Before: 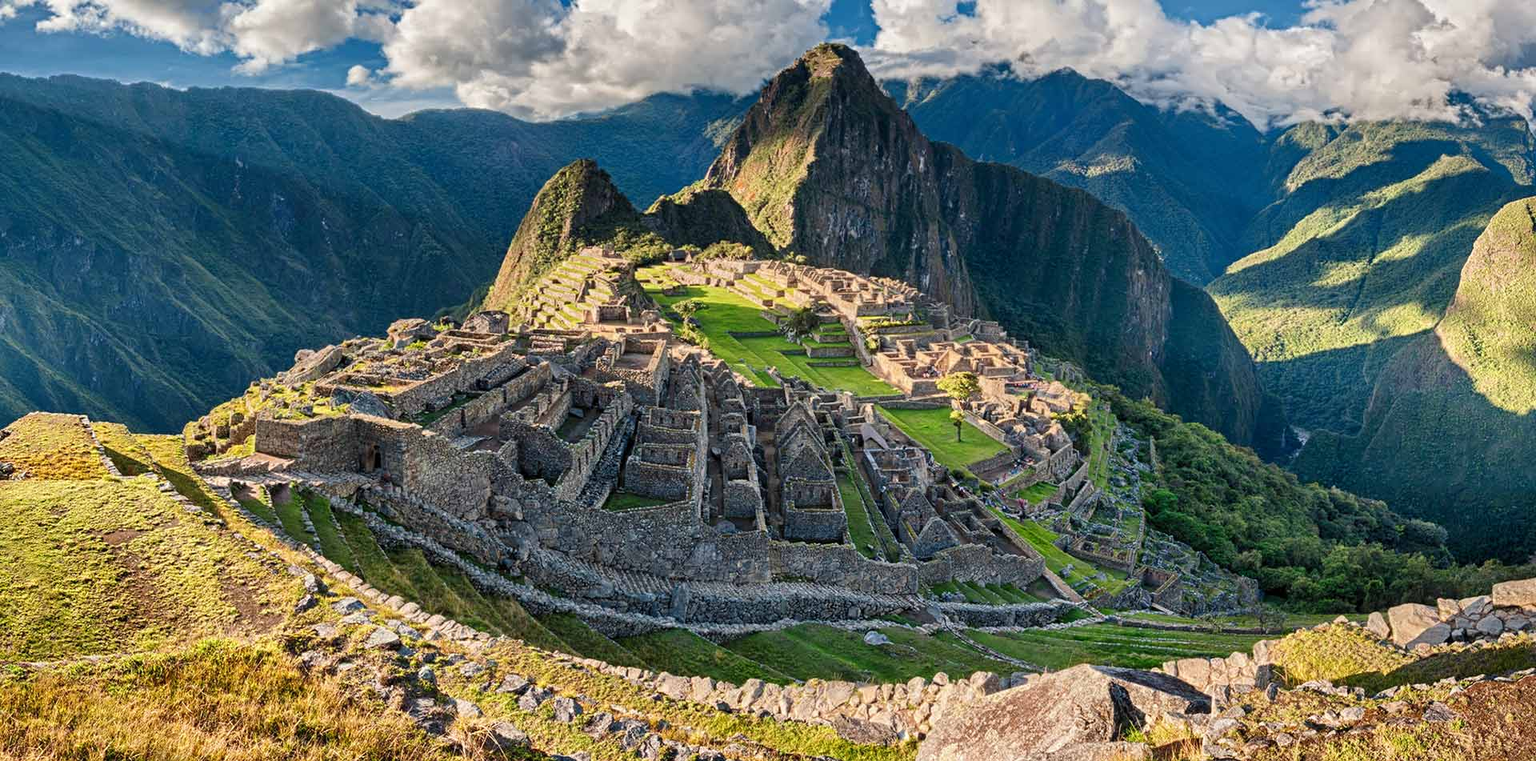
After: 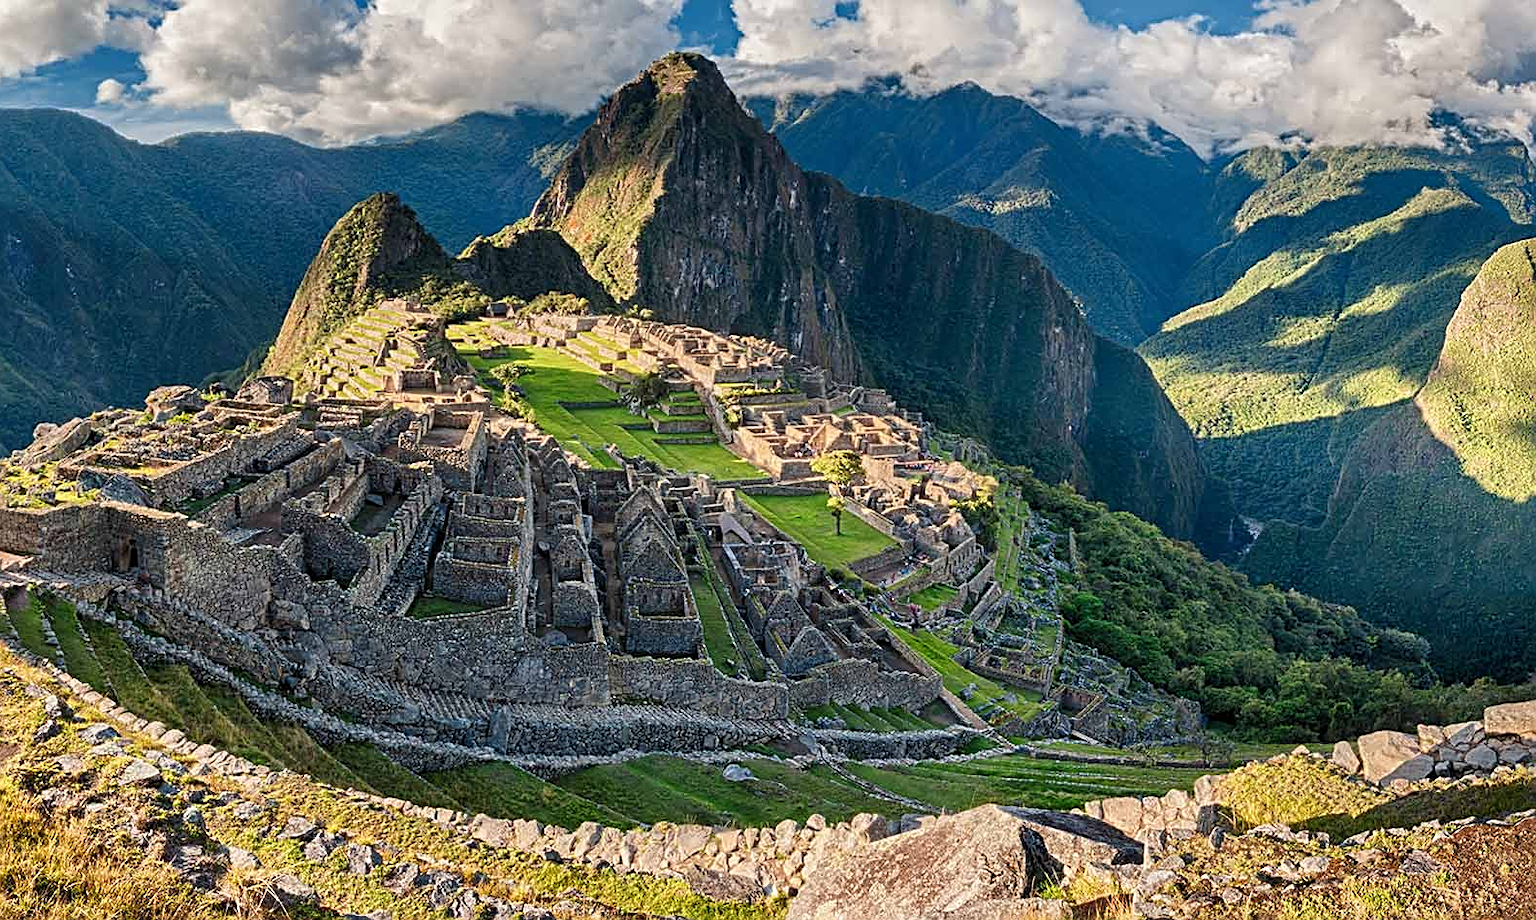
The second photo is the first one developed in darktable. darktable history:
sharpen: on, module defaults
crop: left 17.419%, bottom 0.041%
